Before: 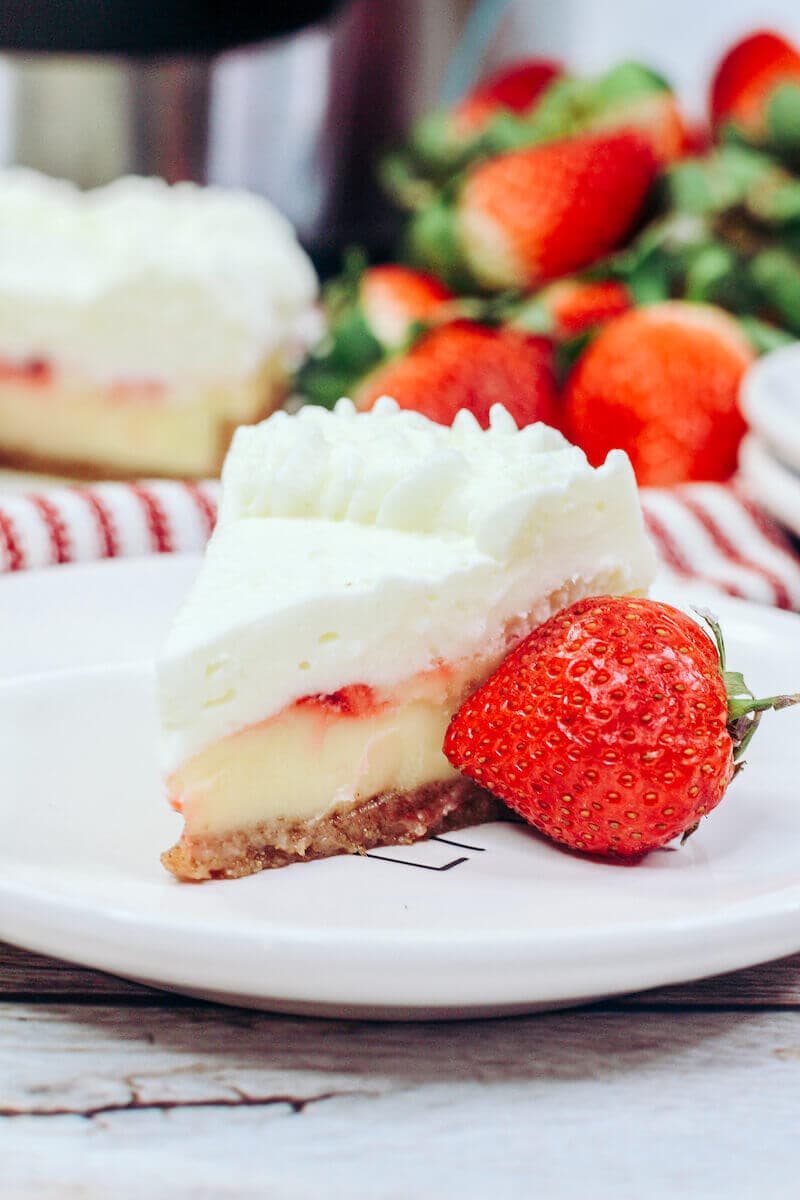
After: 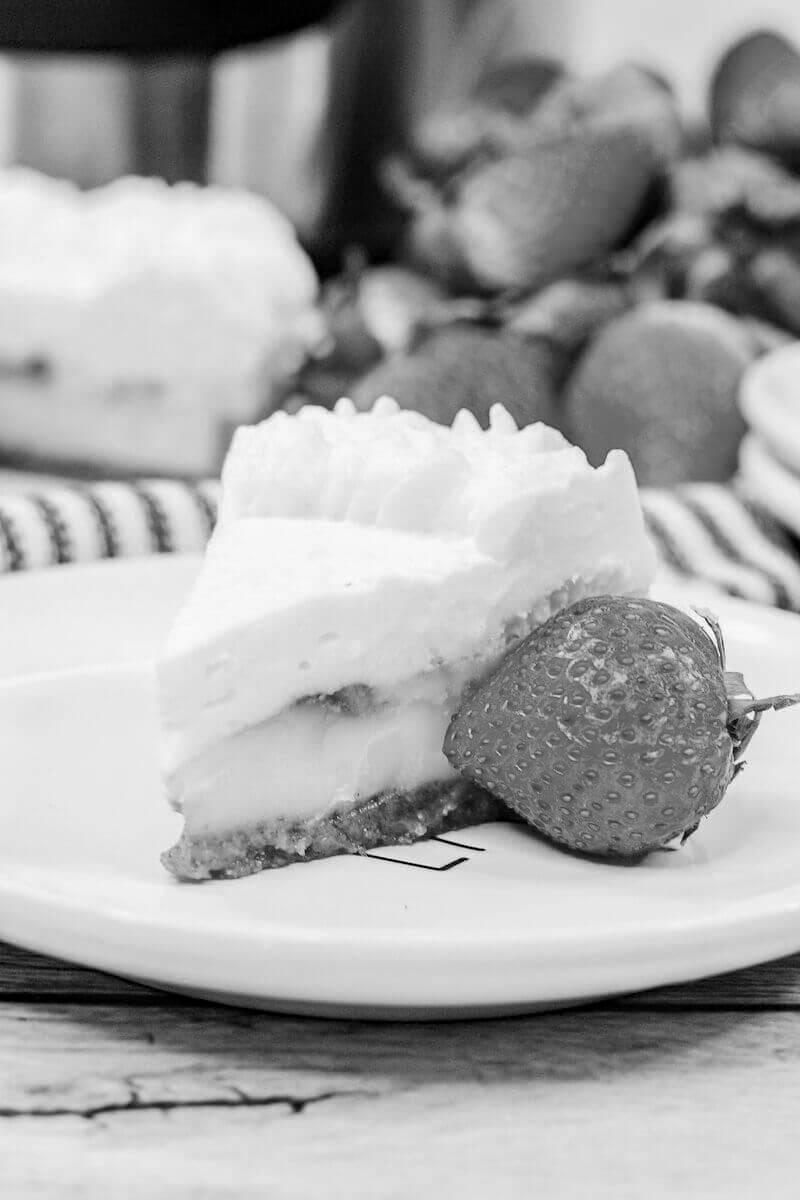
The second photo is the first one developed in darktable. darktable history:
haze removal: compatibility mode true, adaptive false
monochrome: on, module defaults
